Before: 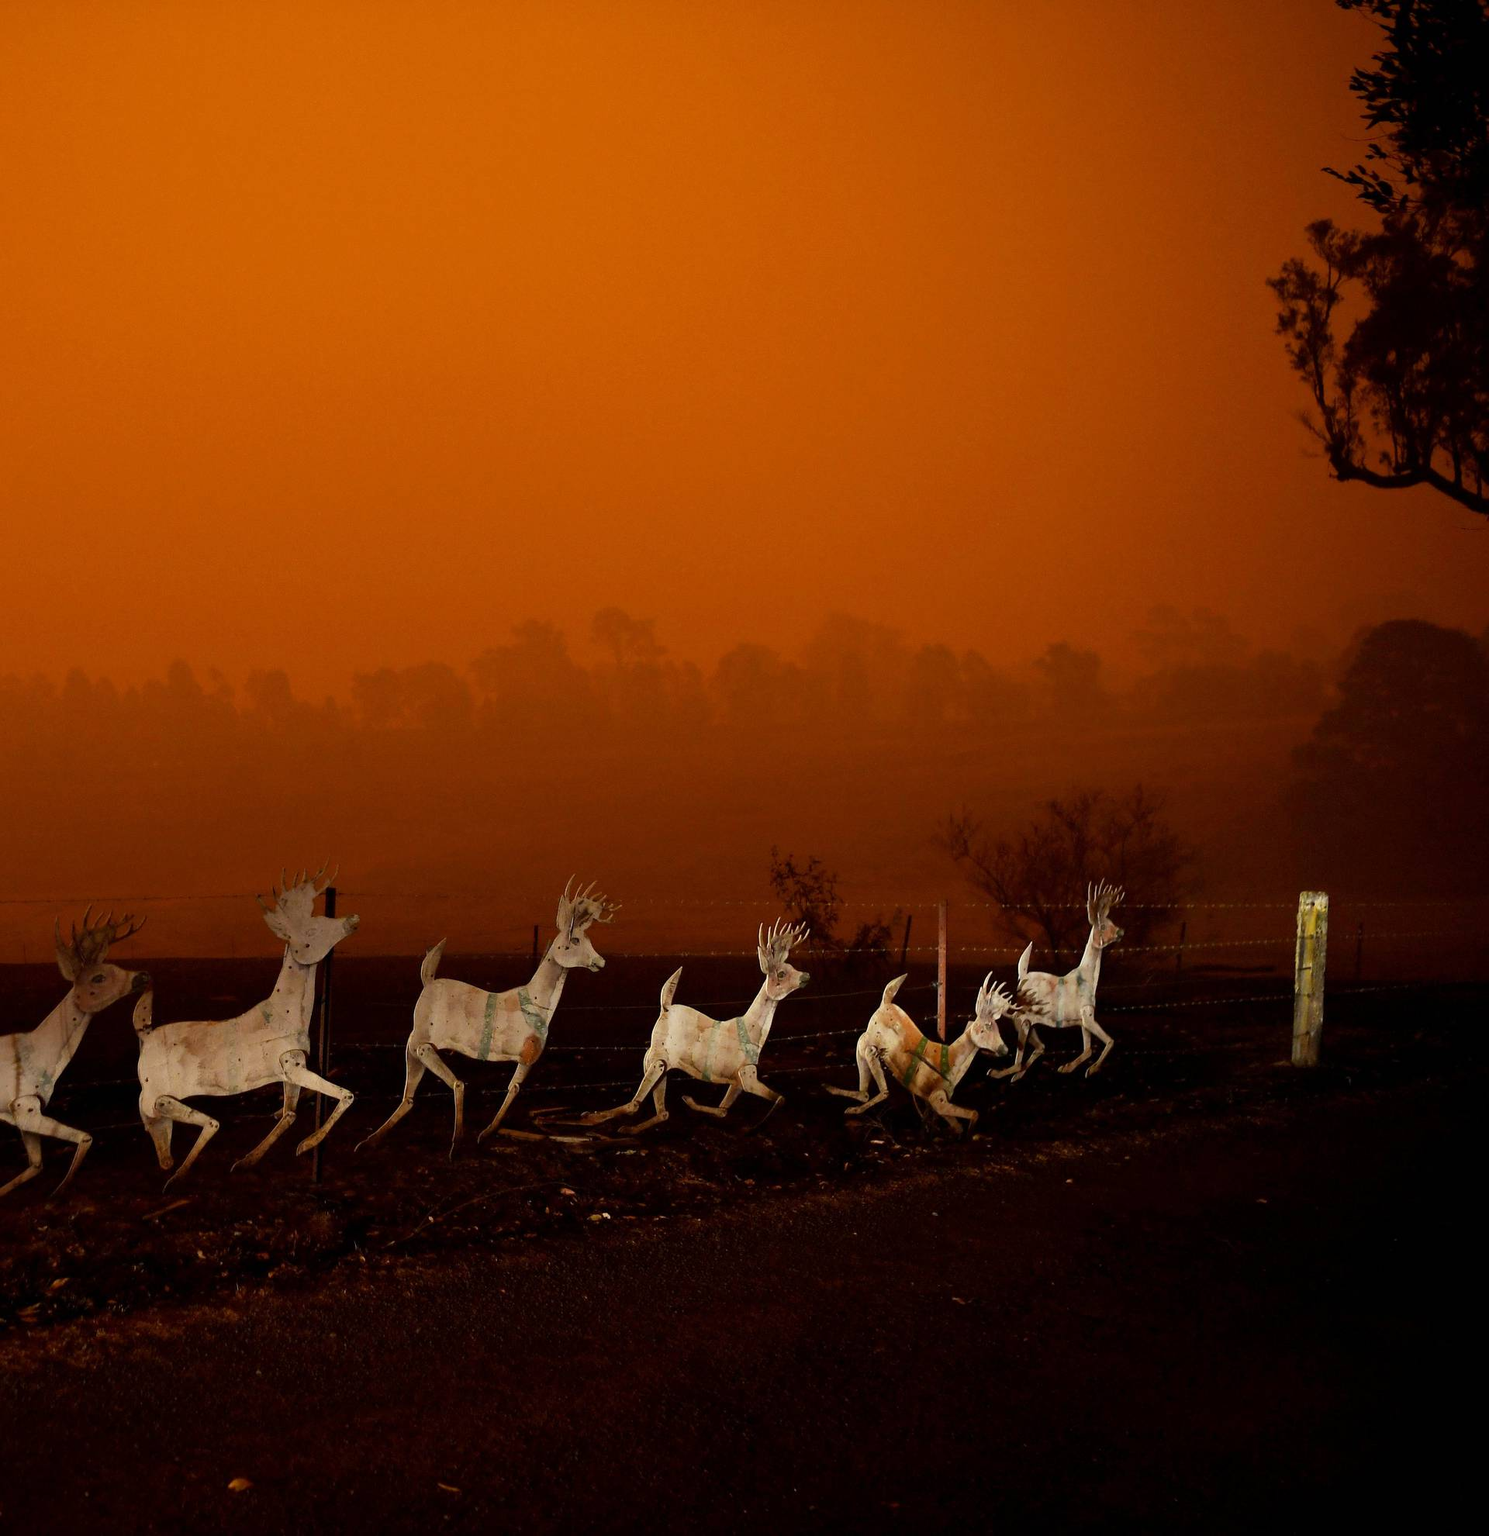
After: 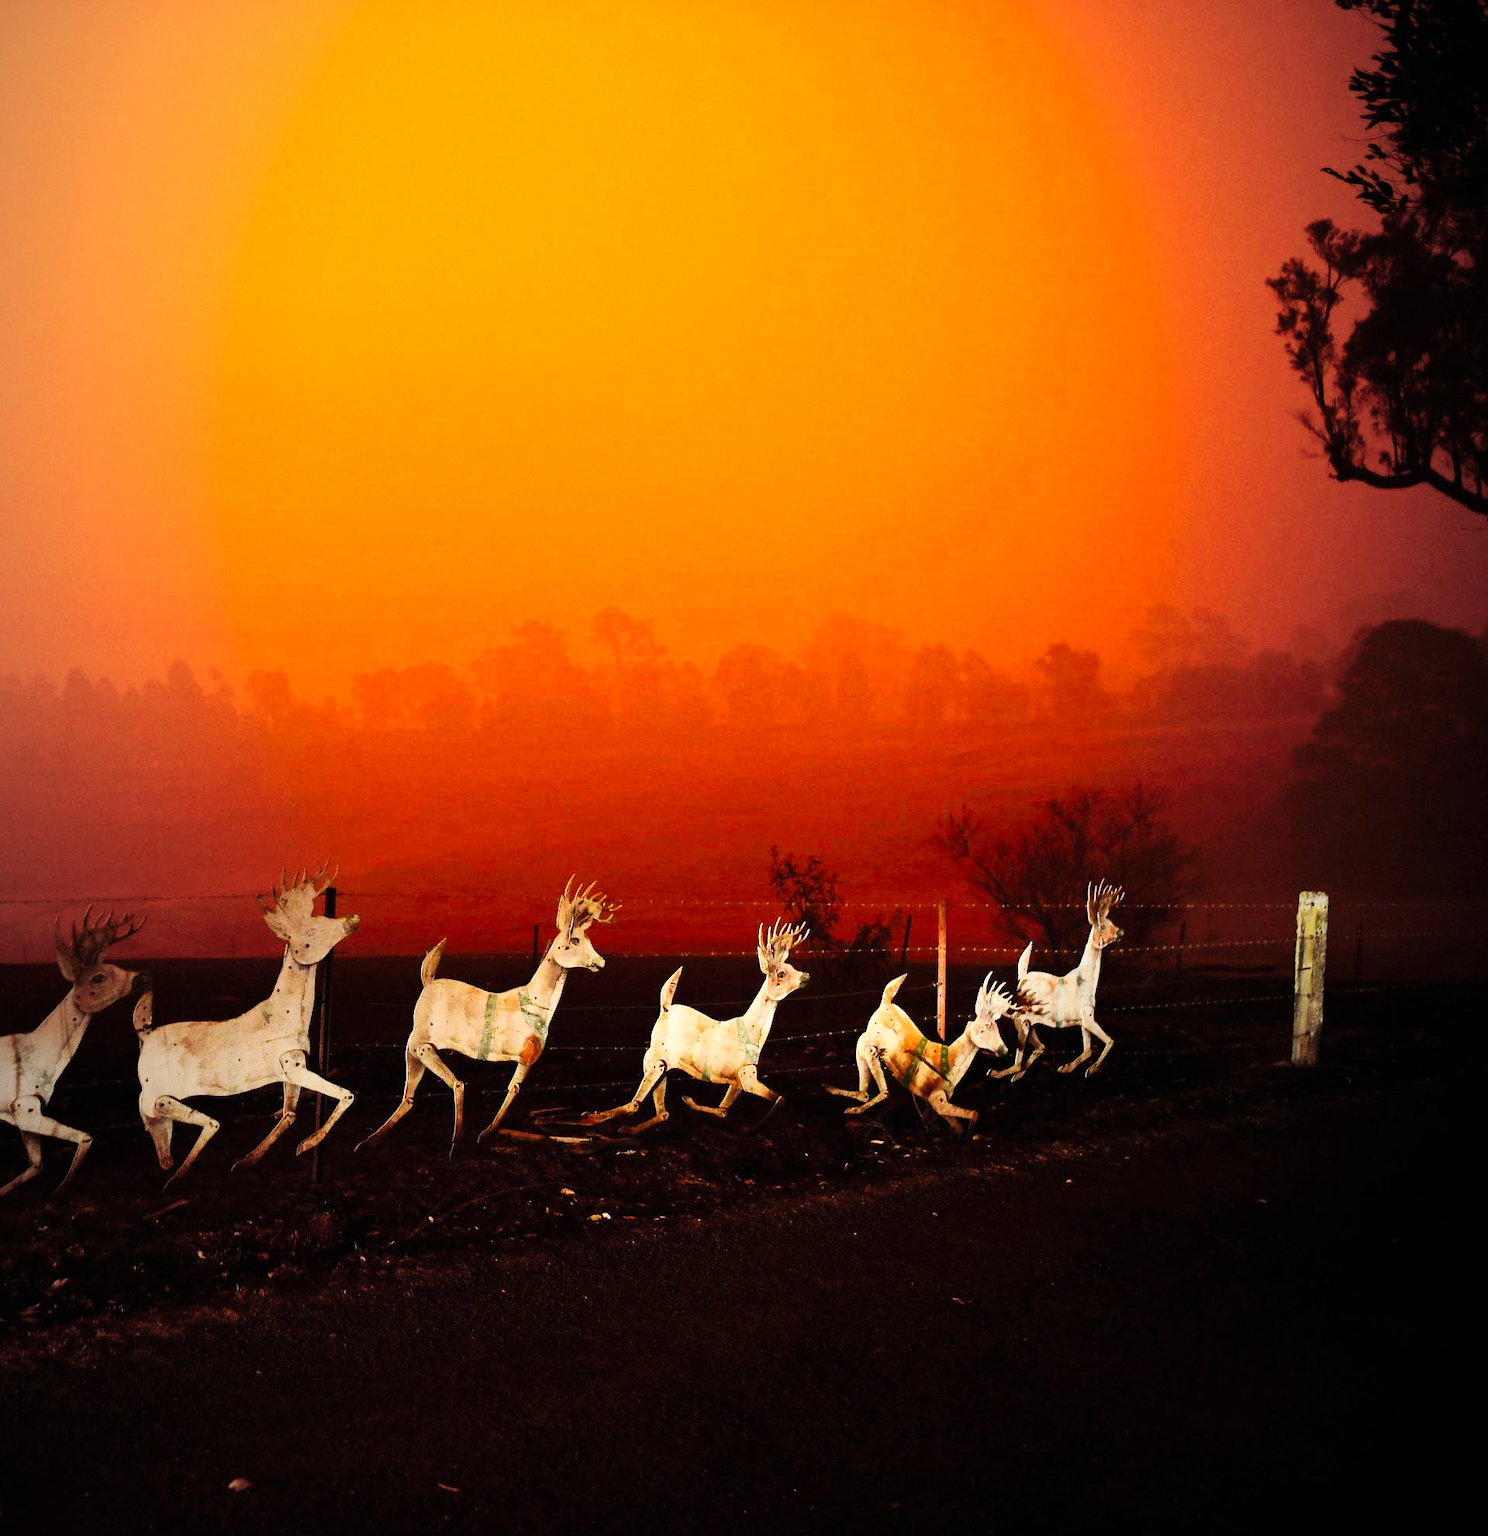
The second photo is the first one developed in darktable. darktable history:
base curve: curves: ch0 [(0, 0) (0.032, 0.025) (0.121, 0.166) (0.206, 0.329) (0.605, 0.79) (1, 1)], preserve colors none
contrast brightness saturation: contrast 0.2, brightness 0.15, saturation 0.14
vignetting: fall-off start 72.14%, fall-off radius 108.07%, brightness -0.713, saturation -0.488, center (-0.054, -0.359), width/height ratio 0.729
exposure: exposure 0.6 EV, compensate highlight preservation false
